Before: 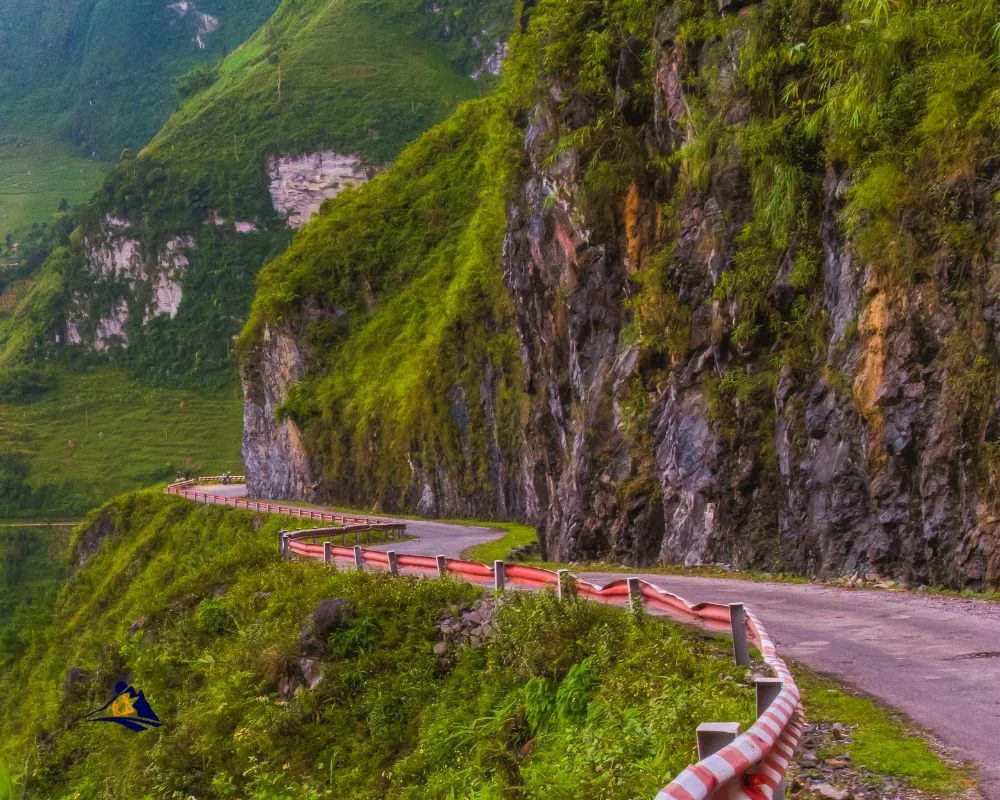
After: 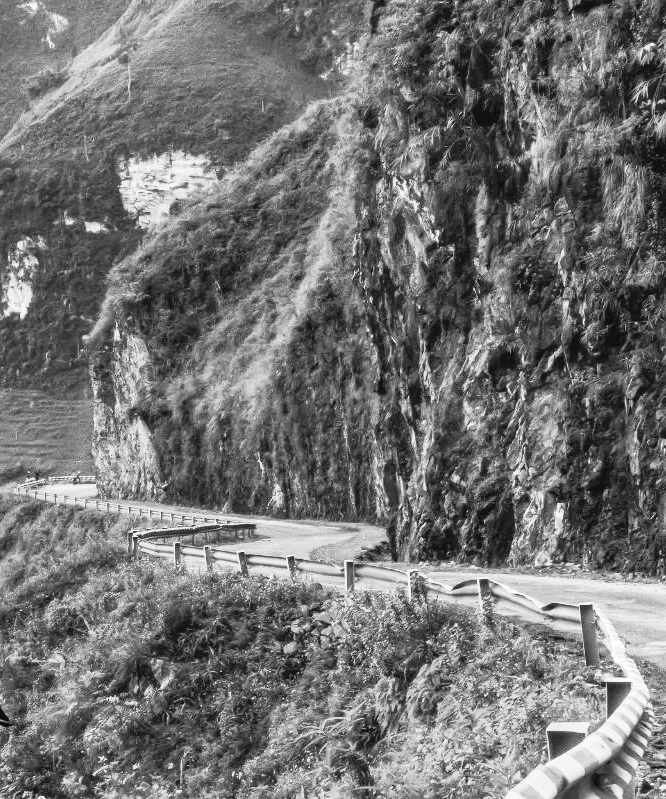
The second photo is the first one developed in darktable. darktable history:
contrast brightness saturation: contrast 0.24, brightness 0.26, saturation 0.39
exposure: black level correction -0.003, exposure 0.04 EV, compensate highlight preservation false
monochrome: on, module defaults
crop and rotate: left 15.055%, right 18.278%
filmic rgb: middle gray luminance 12.74%, black relative exposure -10.13 EV, white relative exposure 3.47 EV, threshold 6 EV, target black luminance 0%, hardness 5.74, latitude 44.69%, contrast 1.221, highlights saturation mix 5%, shadows ↔ highlights balance 26.78%, add noise in highlights 0, preserve chrominance no, color science v3 (2019), use custom middle-gray values true, iterations of high-quality reconstruction 0, contrast in highlights soft, enable highlight reconstruction true
color balance rgb: shadows lift › chroma 1%, shadows lift › hue 217.2°, power › hue 310.8°, highlights gain › chroma 1%, highlights gain › hue 54°, global offset › luminance 0.5%, global offset › hue 171.6°, perceptual saturation grading › global saturation 14.09%, perceptual saturation grading › highlights -25%, perceptual saturation grading › shadows 30%, perceptual brilliance grading › highlights 13.42%, perceptual brilliance grading › mid-tones 8.05%, perceptual brilliance grading › shadows -17.45%, global vibrance 25%
tone equalizer: on, module defaults
